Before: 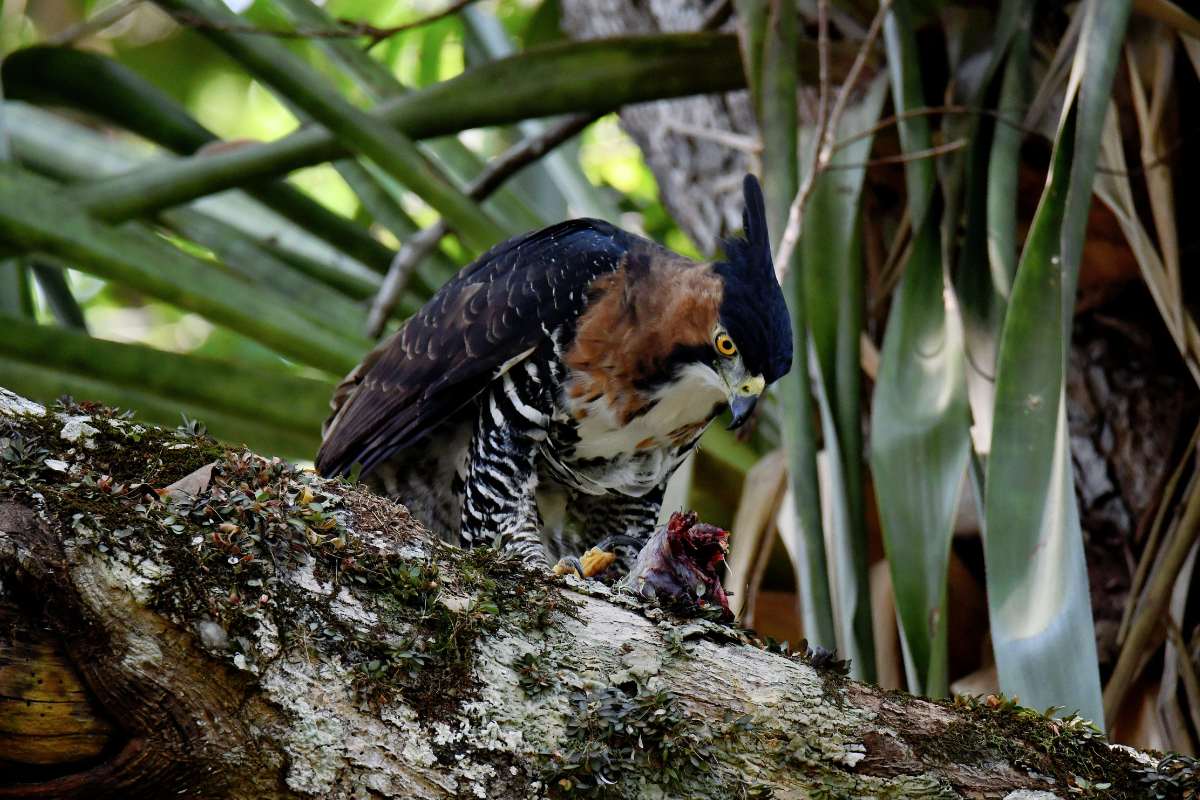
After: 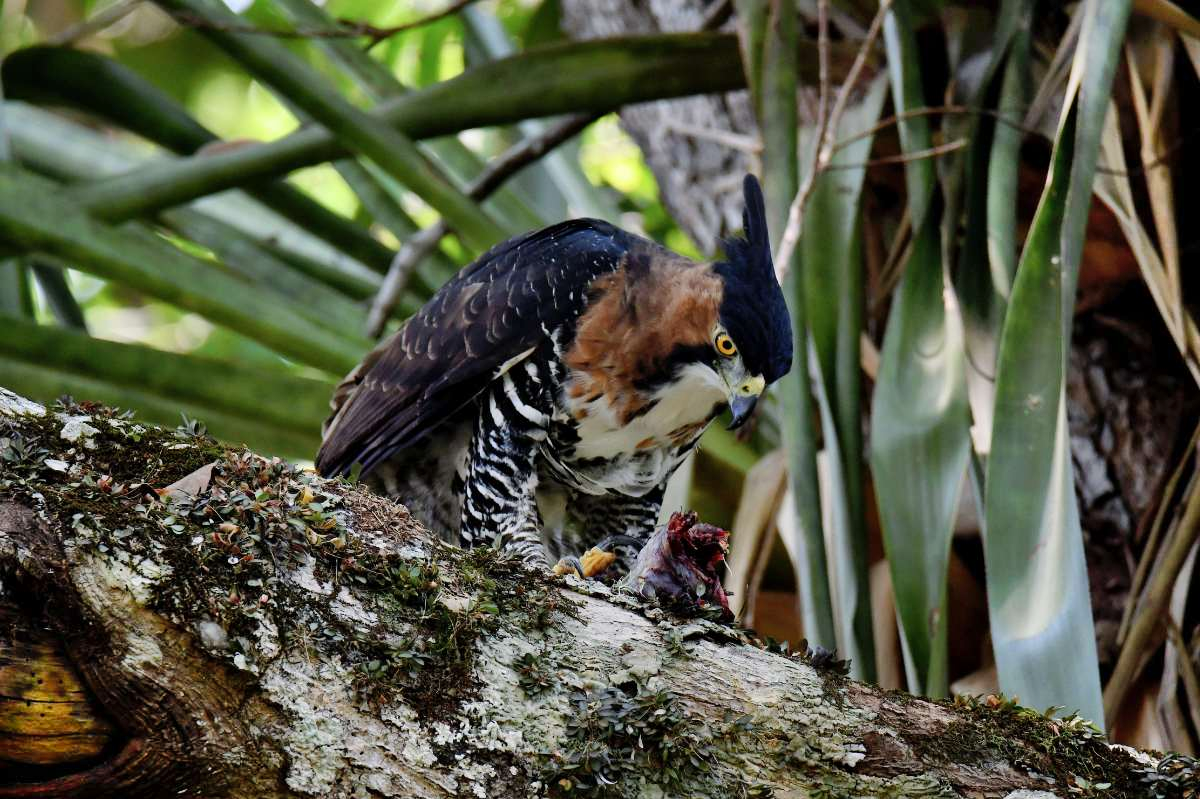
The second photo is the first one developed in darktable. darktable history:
shadows and highlights: soften with gaussian
crop: bottom 0.068%
